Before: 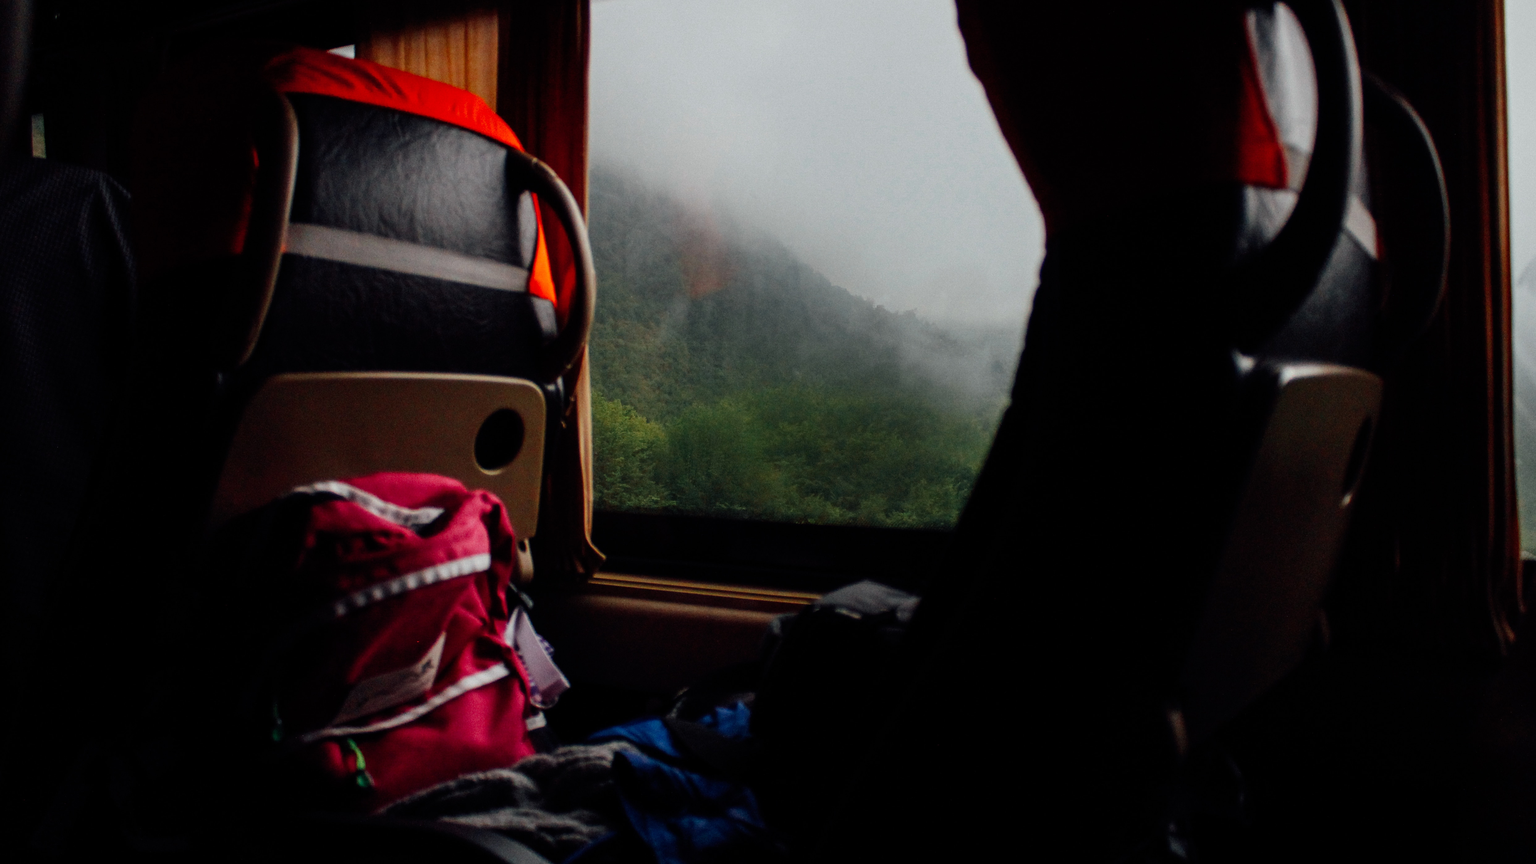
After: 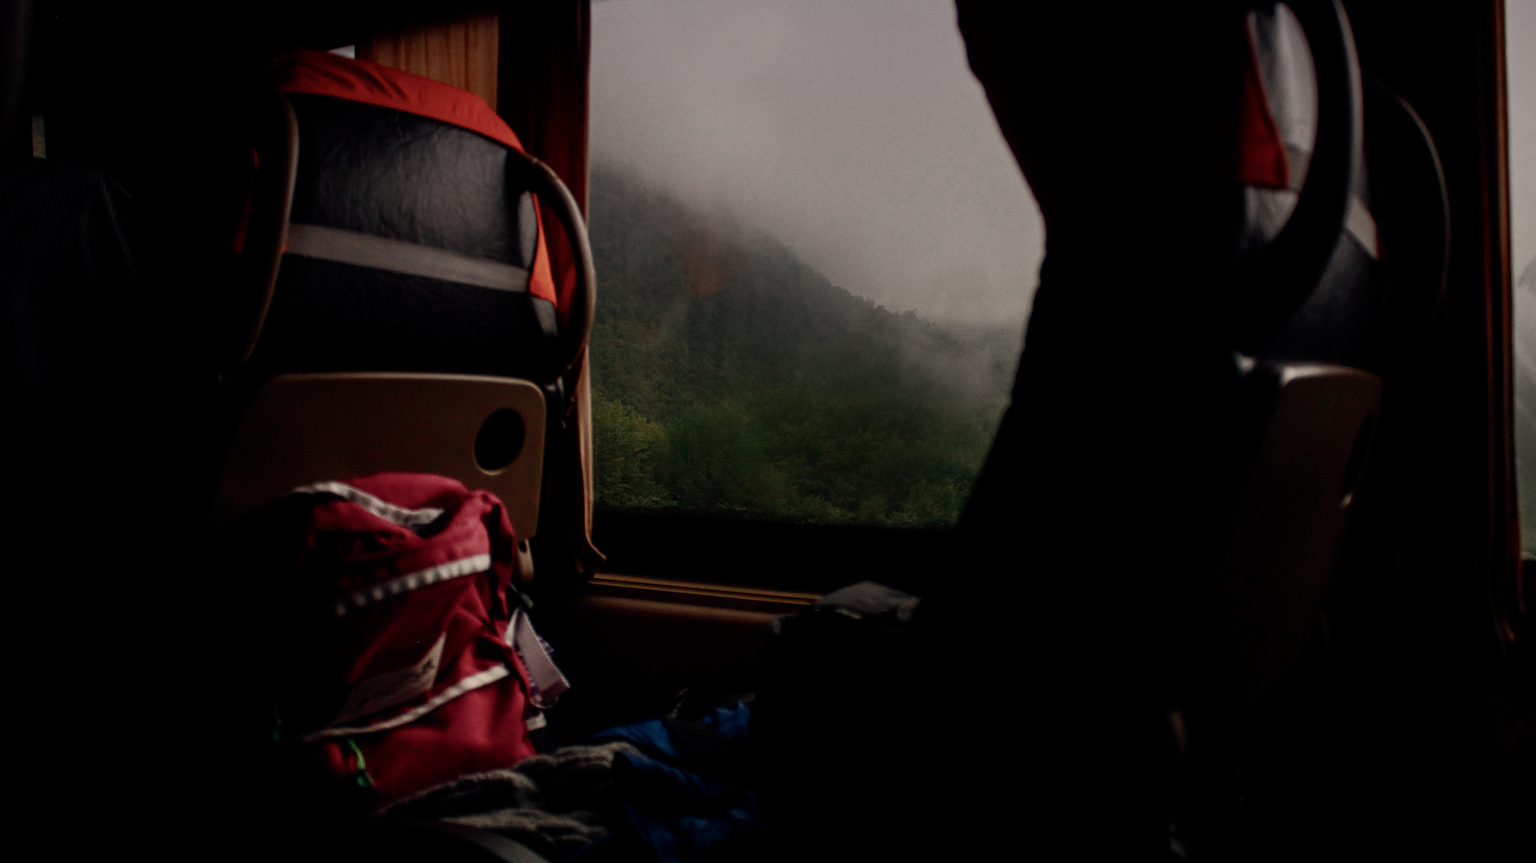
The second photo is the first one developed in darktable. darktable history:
graduated density: hue 238.83°, saturation 50%
white balance: red 1.123, blue 0.83
color balance rgb: perceptual saturation grading › highlights -31.88%, perceptual saturation grading › mid-tones 5.8%, perceptual saturation grading › shadows 18.12%, perceptual brilliance grading › highlights 3.62%, perceptual brilliance grading › mid-tones -18.12%, perceptual brilliance grading › shadows -41.3%
contrast brightness saturation: saturation -0.05
